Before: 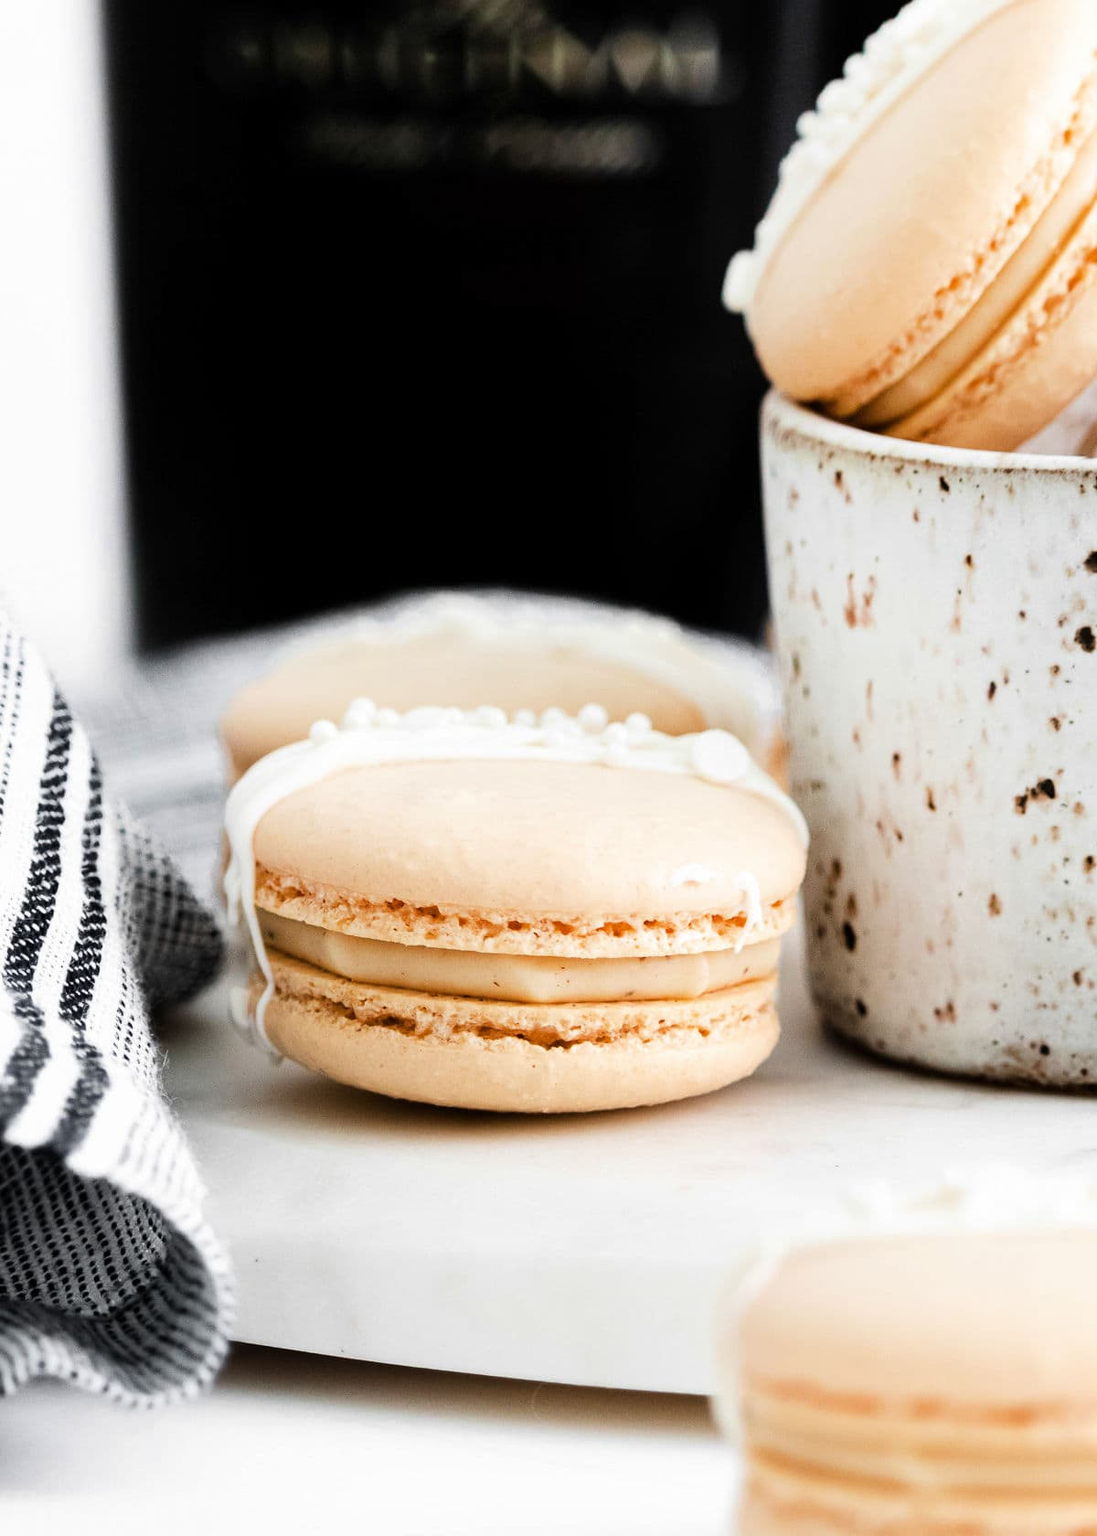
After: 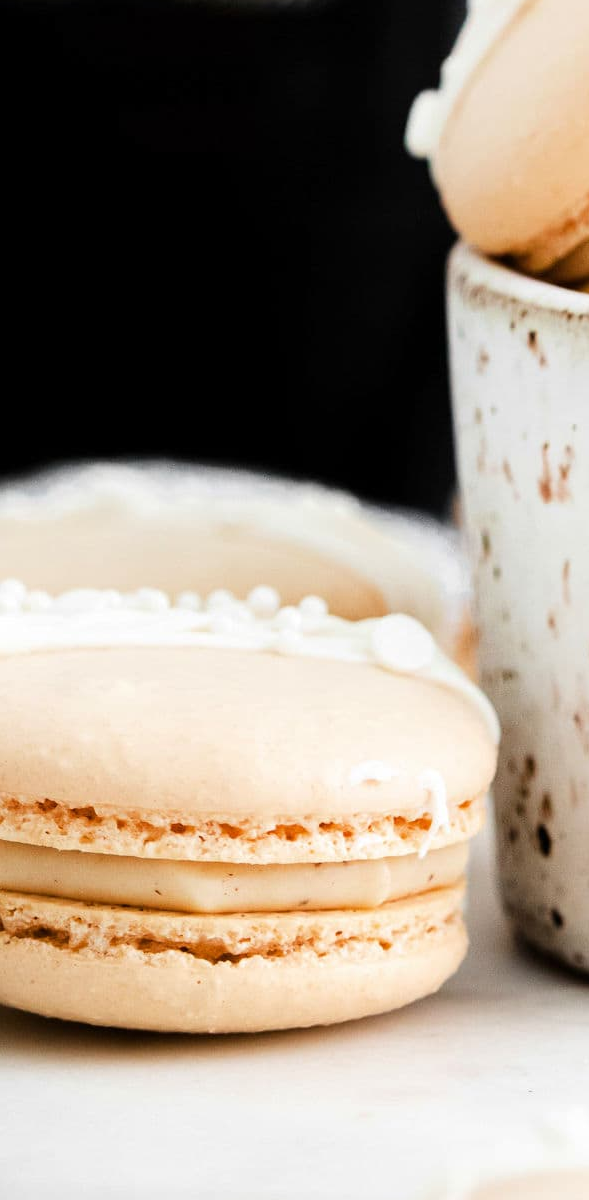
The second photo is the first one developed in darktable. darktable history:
crop: left 32.144%, top 10.961%, right 18.712%, bottom 17.565%
